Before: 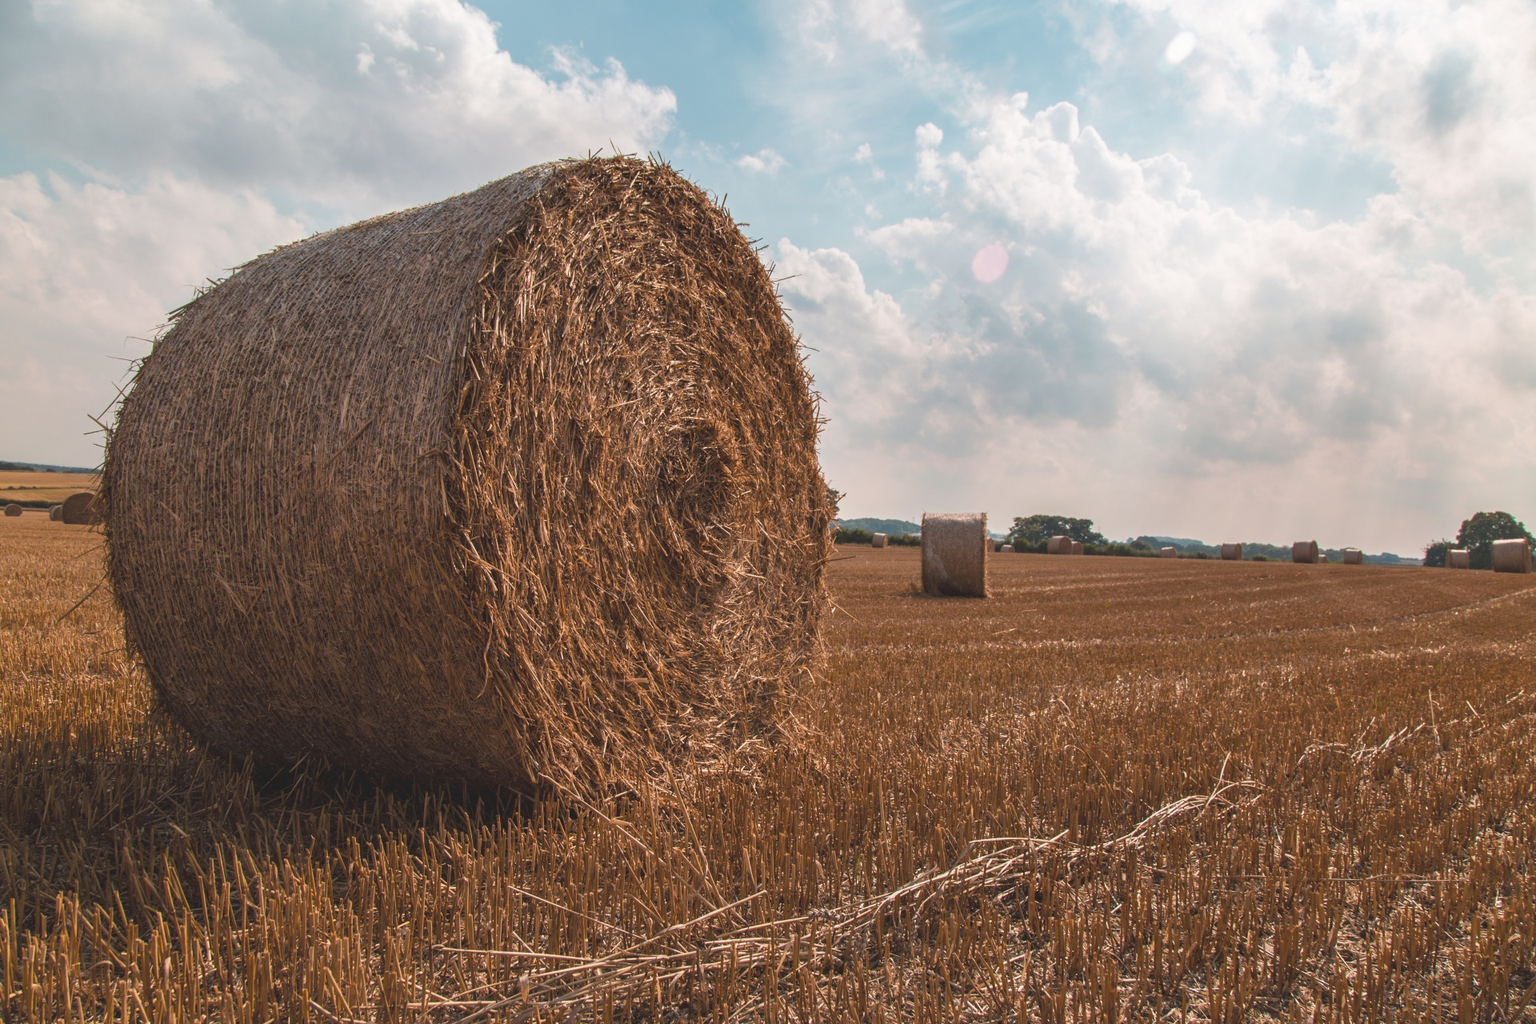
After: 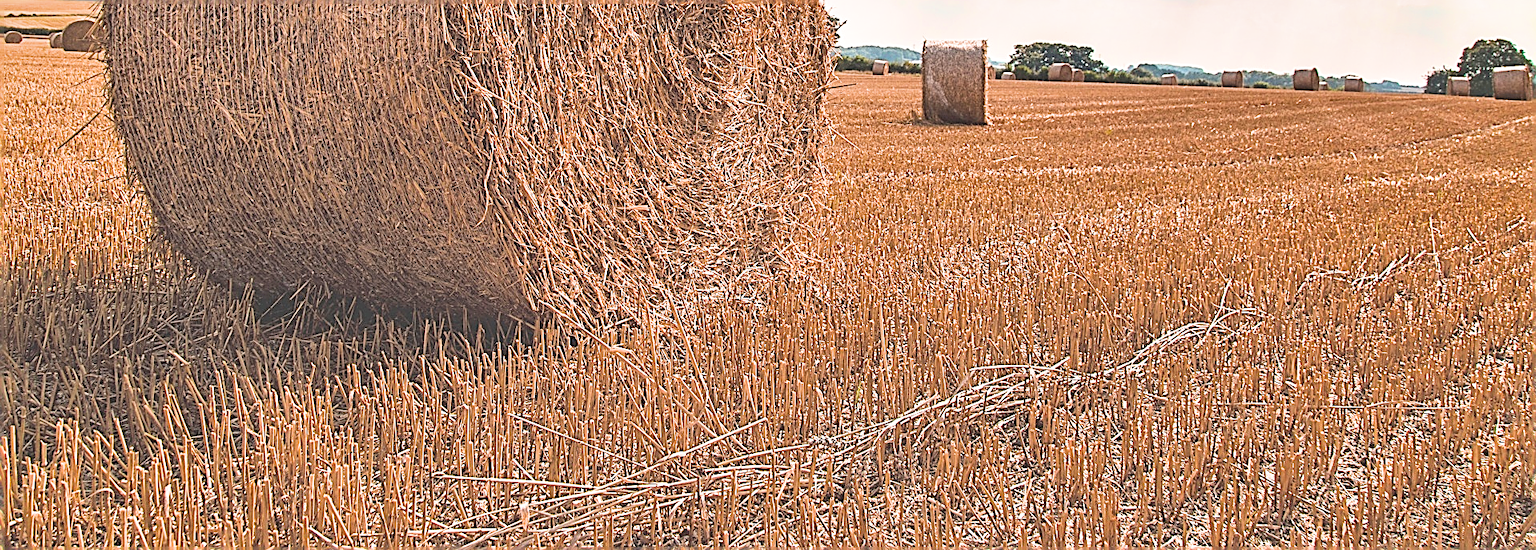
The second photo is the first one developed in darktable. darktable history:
shadows and highlights: soften with gaussian
crop and rotate: top 46.237%
white balance: red 1, blue 1
sharpen: amount 2
exposure: black level correction 0, exposure 2.138 EV, compensate exposure bias true, compensate highlight preservation false
local contrast: mode bilateral grid, contrast 20, coarseness 50, detail 120%, midtone range 0.2
filmic rgb: black relative exposure -7.65 EV, white relative exposure 4.56 EV, hardness 3.61, color science v6 (2022)
